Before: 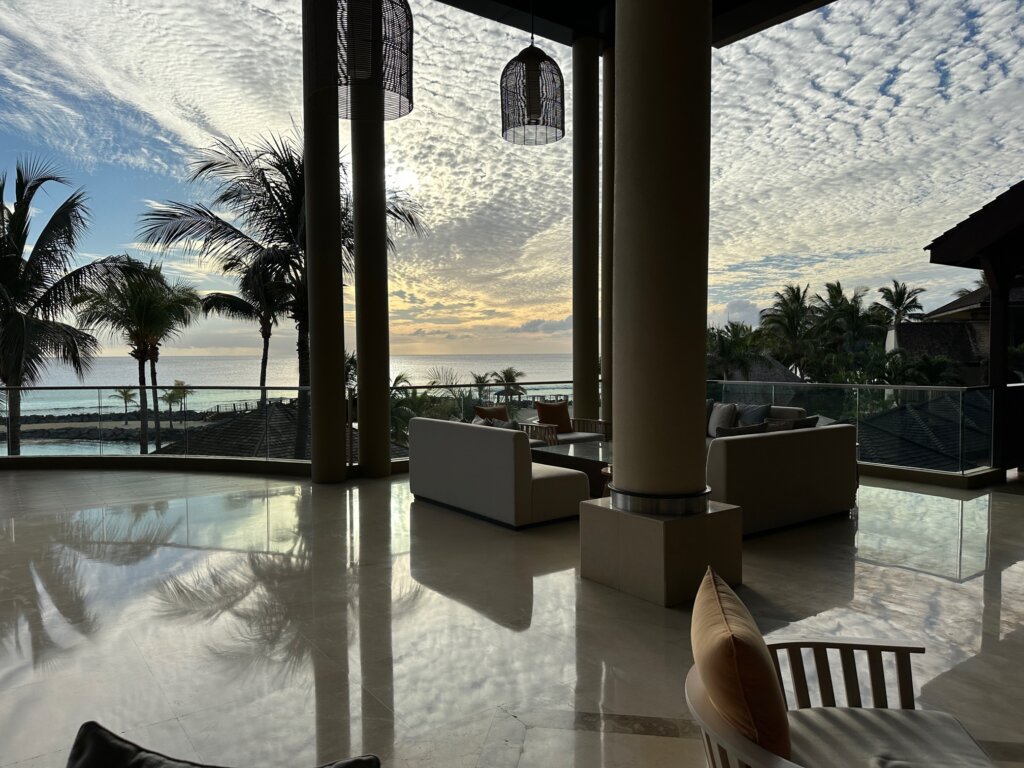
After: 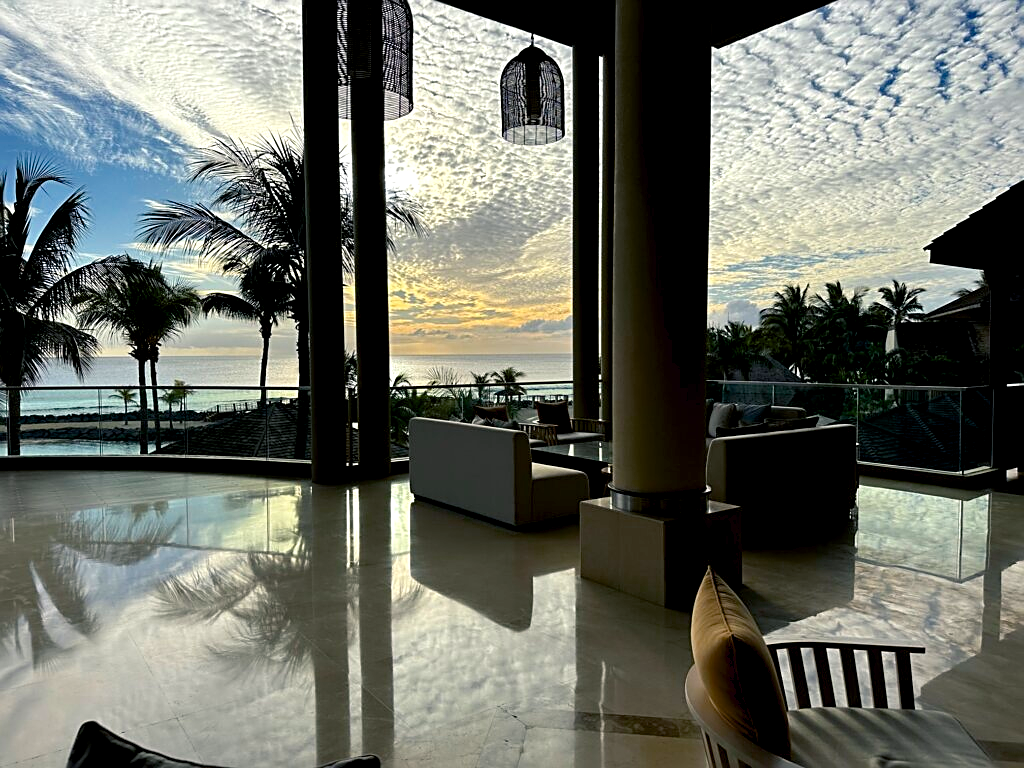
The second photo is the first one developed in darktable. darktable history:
color balance rgb: shadows lift › chroma 3.09%, shadows lift › hue 241.37°, power › hue 72.21°, global offset › luminance -0.879%, perceptual saturation grading › global saturation 31.061%, perceptual brilliance grading › highlights 11.332%, saturation formula JzAzBz (2021)
sharpen: on, module defaults
